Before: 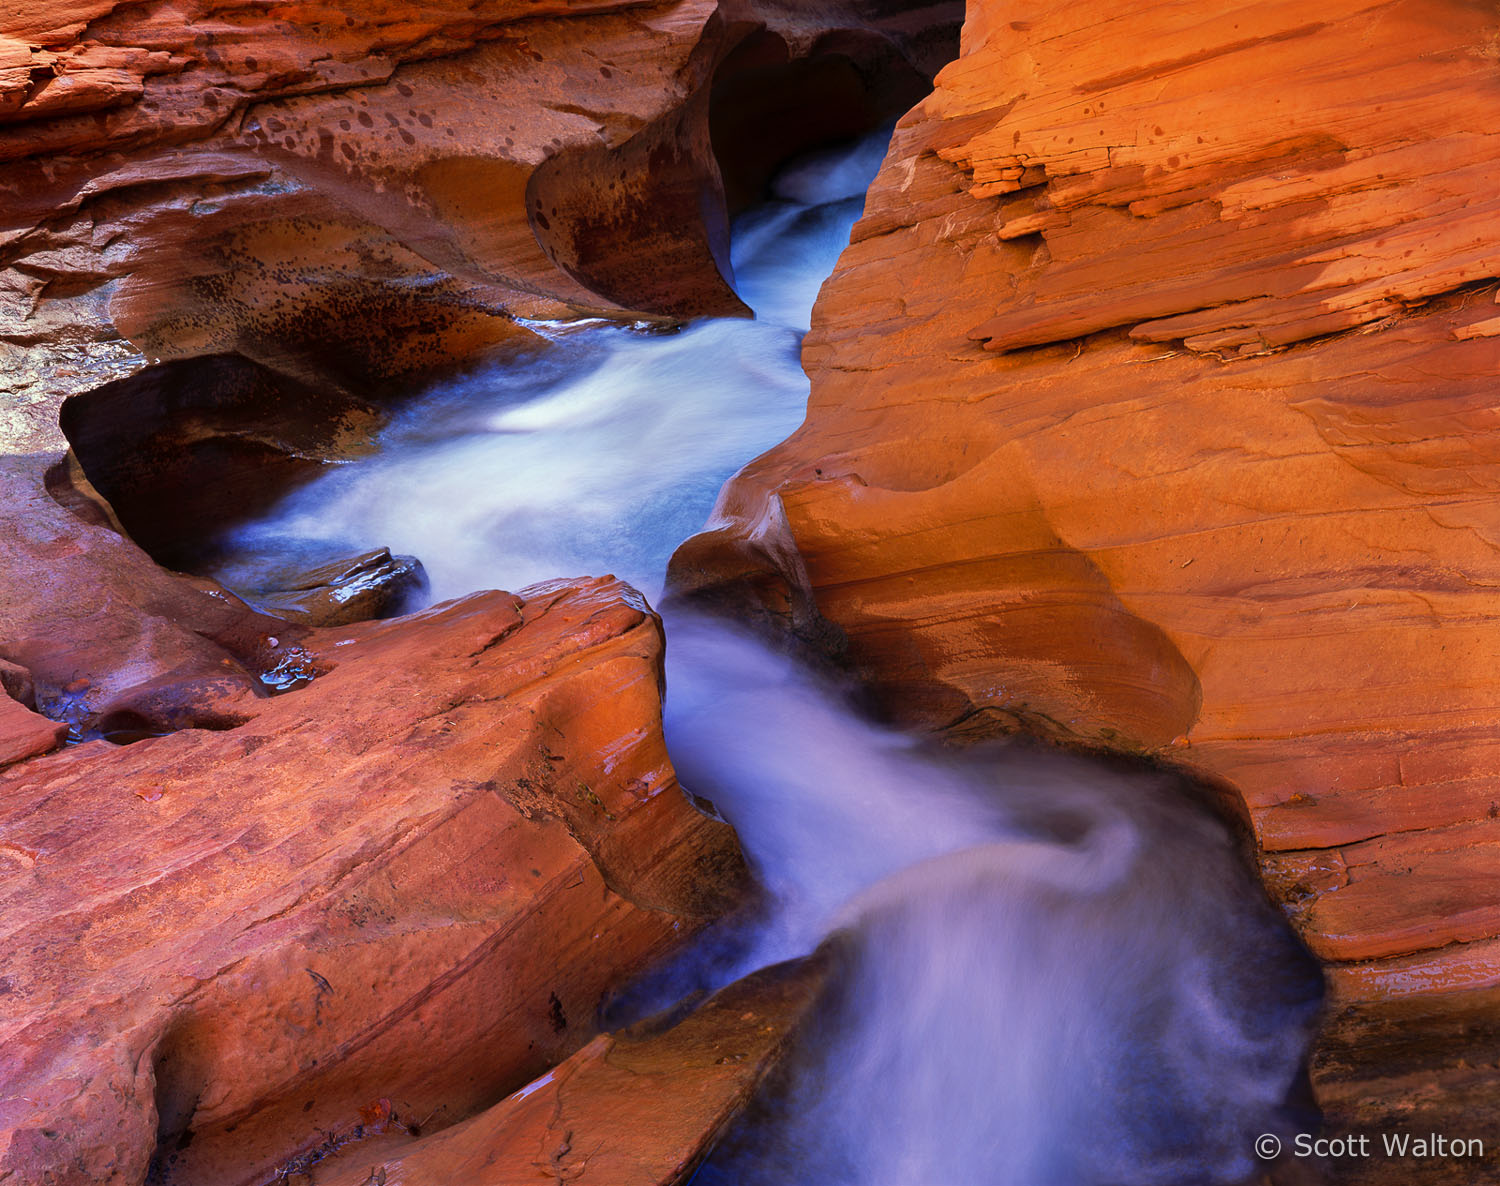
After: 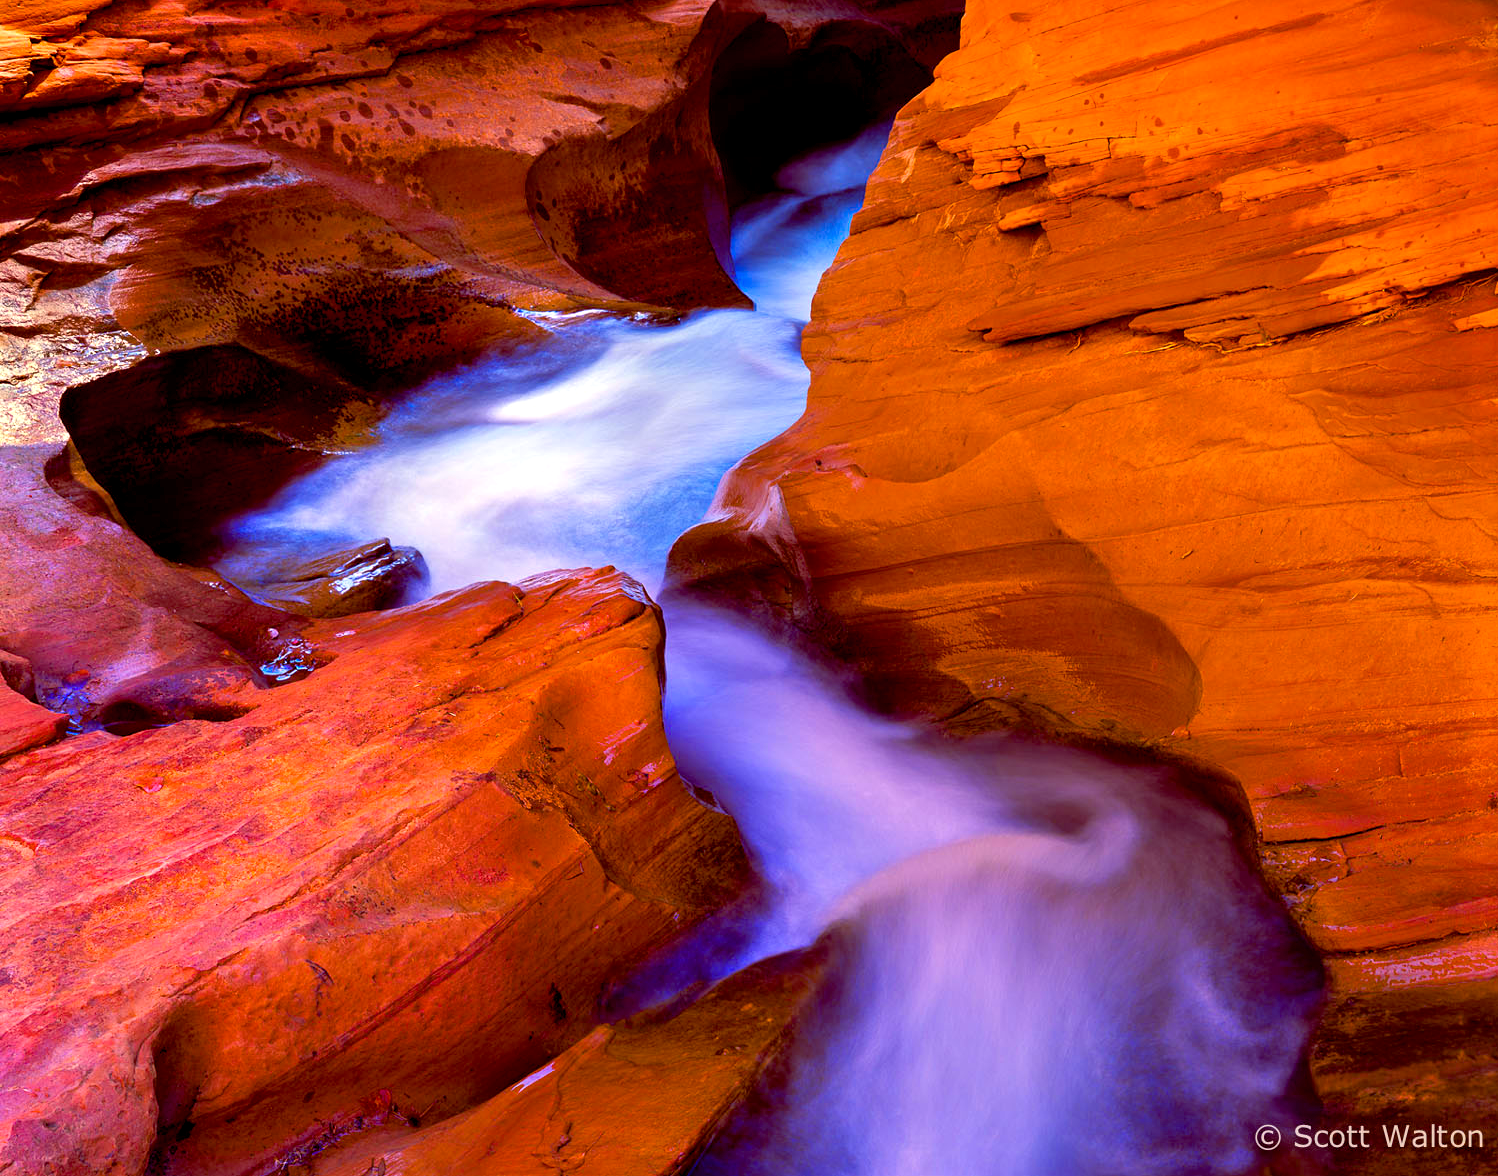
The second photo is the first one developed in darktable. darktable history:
crop: top 0.797%, right 0.091%
color balance rgb: highlights gain › chroma 3.01%, highlights gain › hue 60.19°, global offset › luminance -0.228%, global offset › chroma 0.272%, linear chroma grading › global chroma 14.886%, perceptual saturation grading › global saturation 25.701%, perceptual brilliance grading › global brilliance 12.032%, global vibrance 20%
